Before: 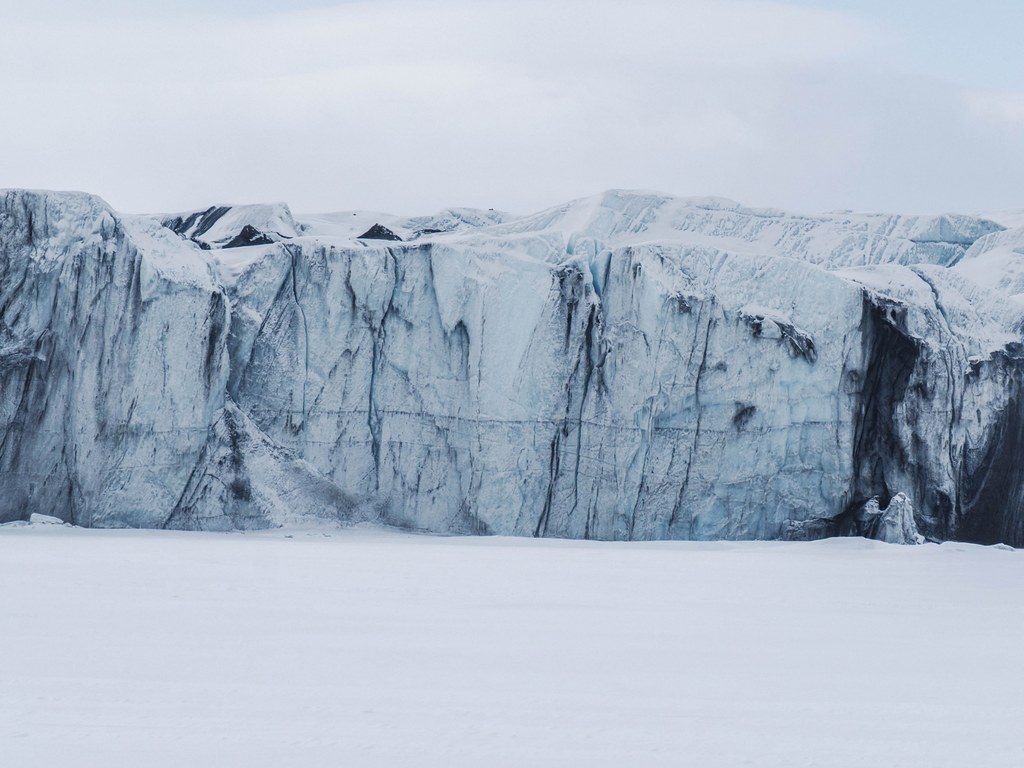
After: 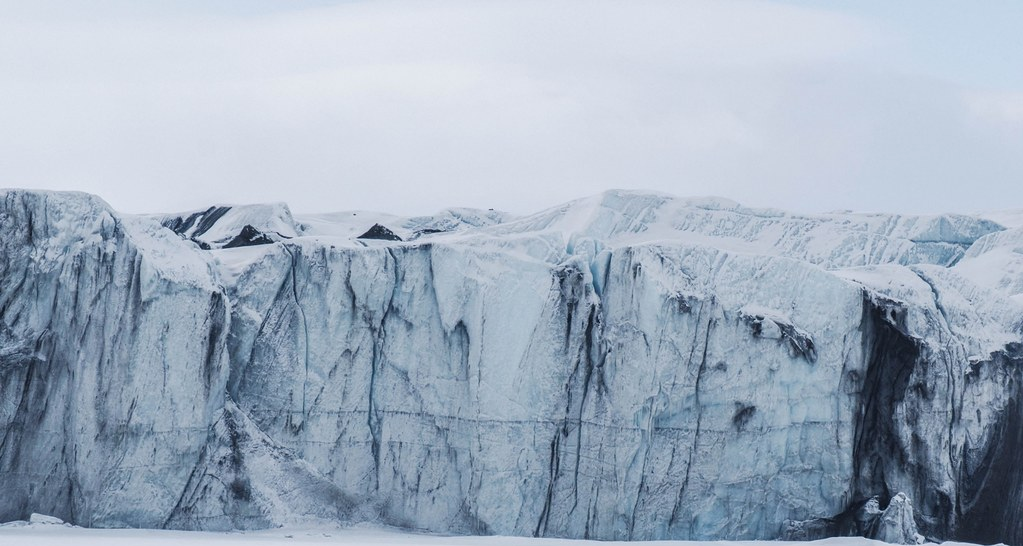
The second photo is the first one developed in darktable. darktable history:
crop: right 0.001%, bottom 28.84%
tone equalizer: luminance estimator HSV value / RGB max
